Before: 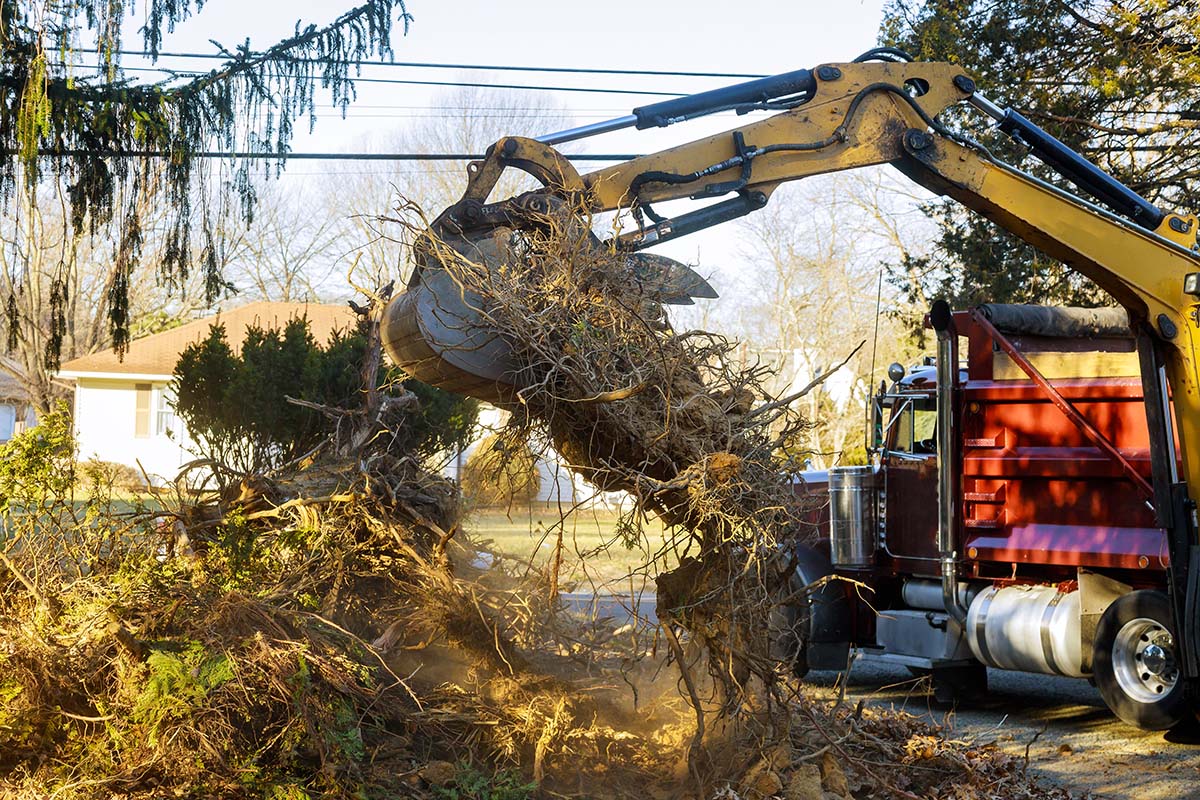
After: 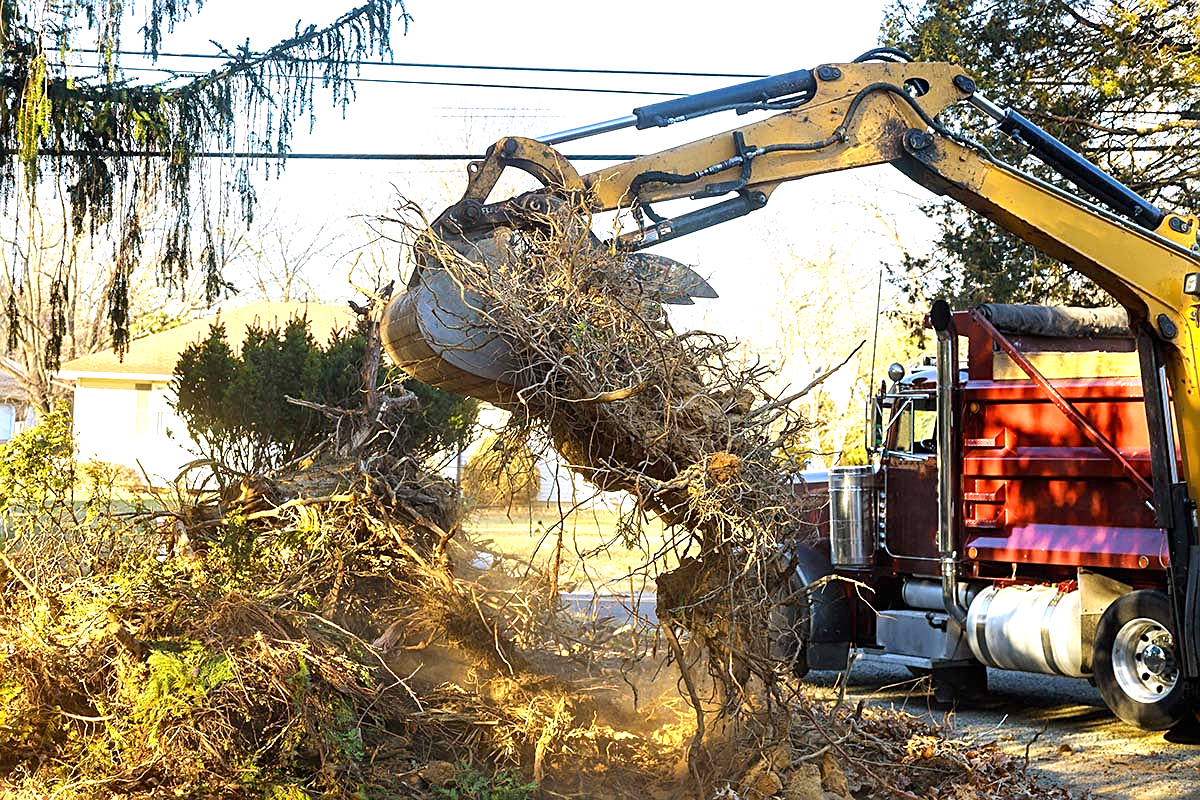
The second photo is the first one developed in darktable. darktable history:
exposure: exposure 0.77 EV, compensate exposure bias true, compensate highlight preservation false
sharpen: on, module defaults
